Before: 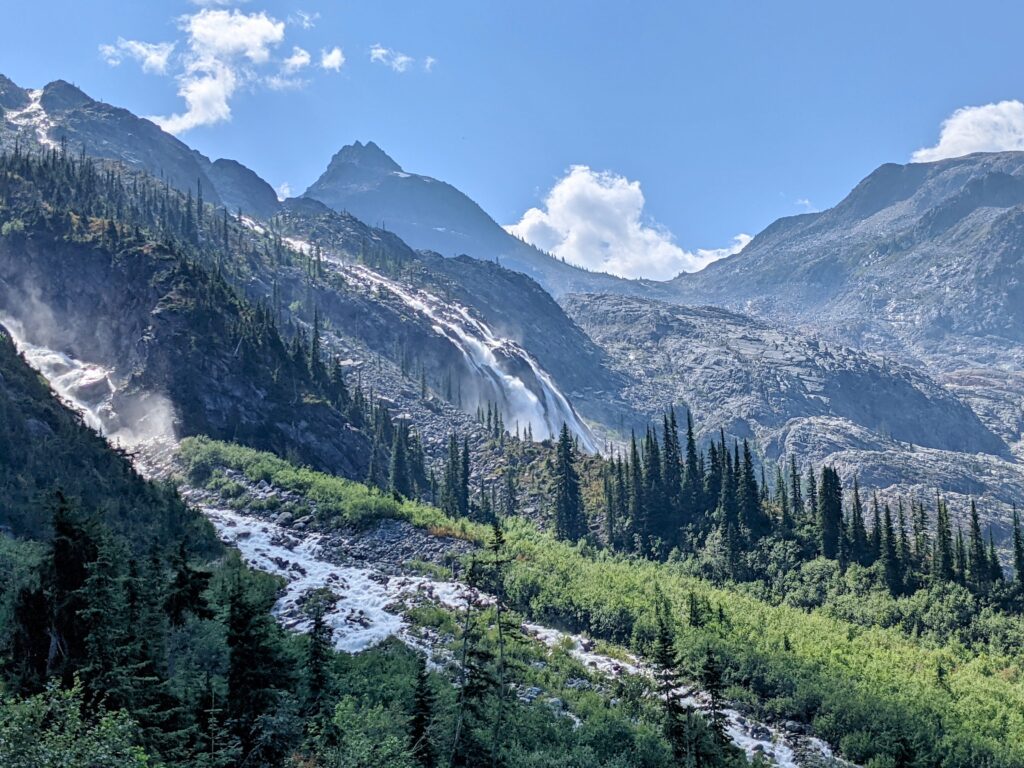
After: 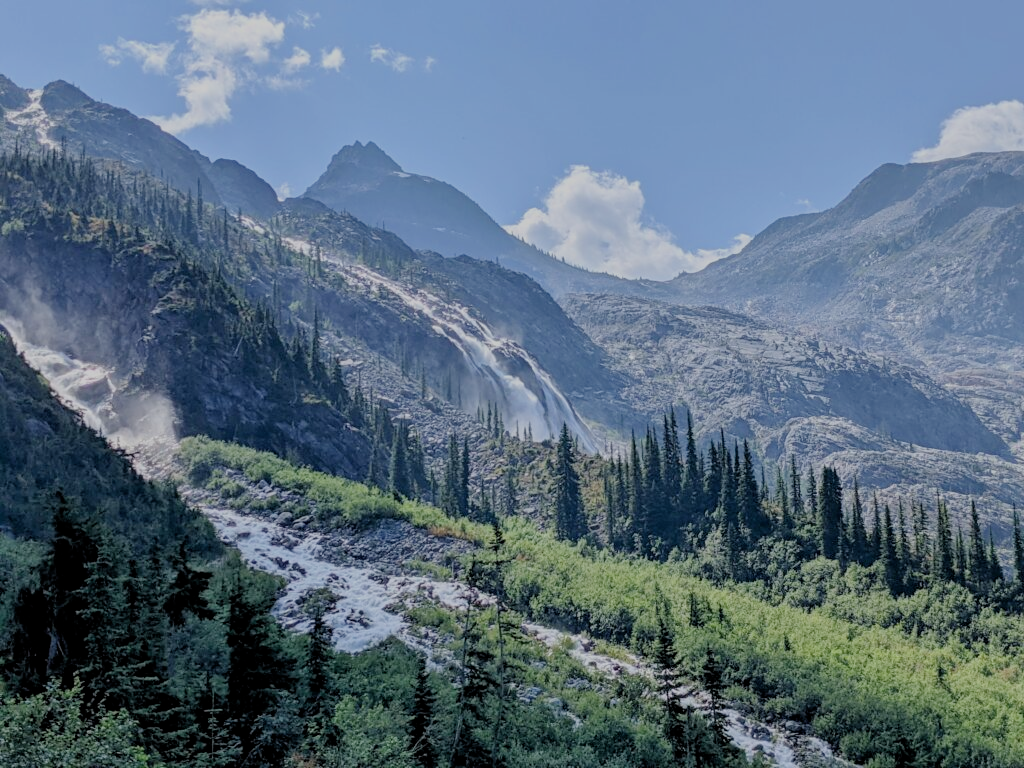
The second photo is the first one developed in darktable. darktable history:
filmic rgb: black relative exposure -8.78 EV, white relative exposure 4.98 EV, target black luminance 0%, hardness 3.77, latitude 65.8%, contrast 0.826, shadows ↔ highlights balance 19.78%
